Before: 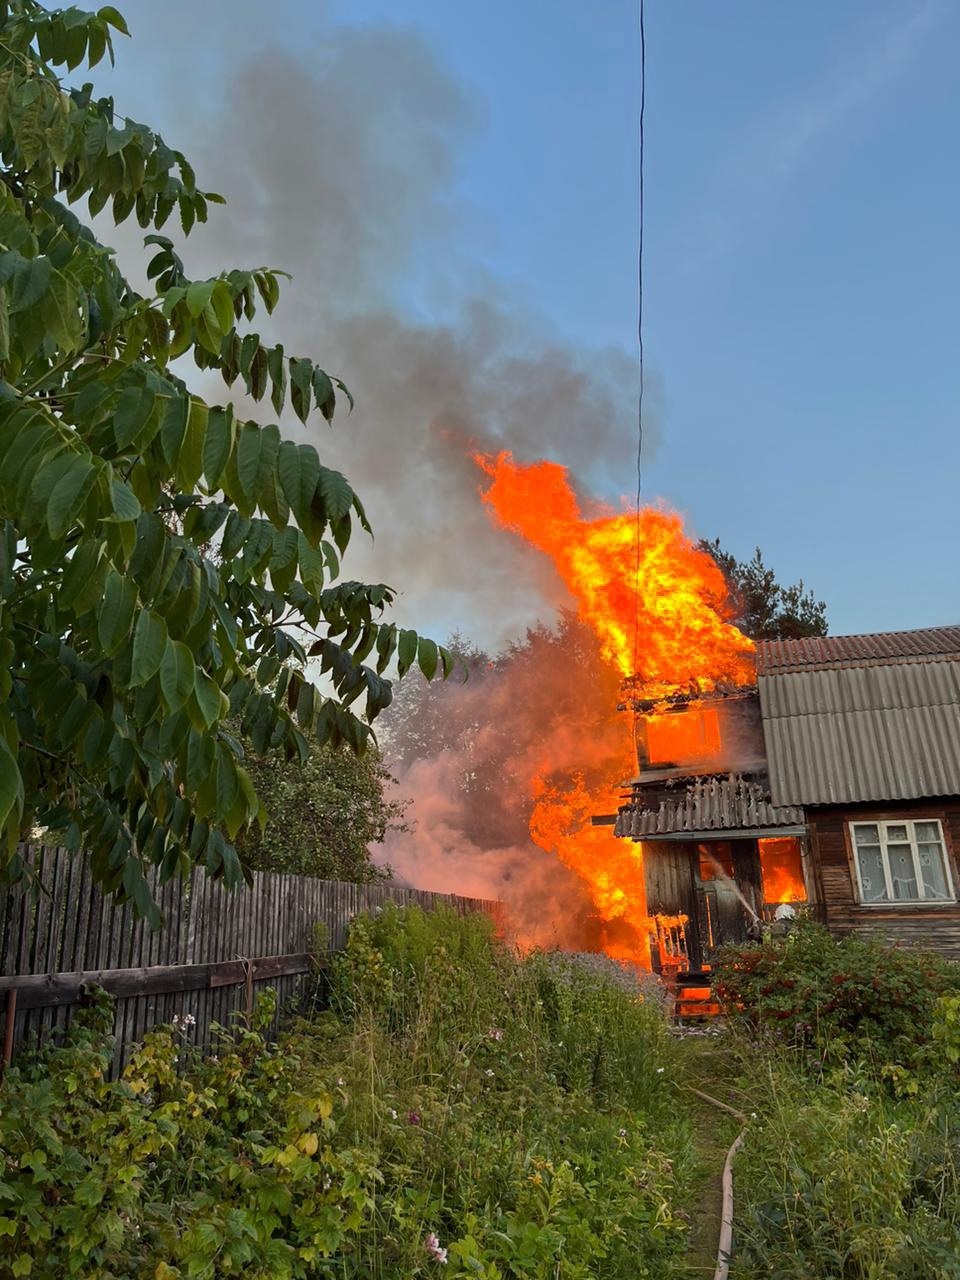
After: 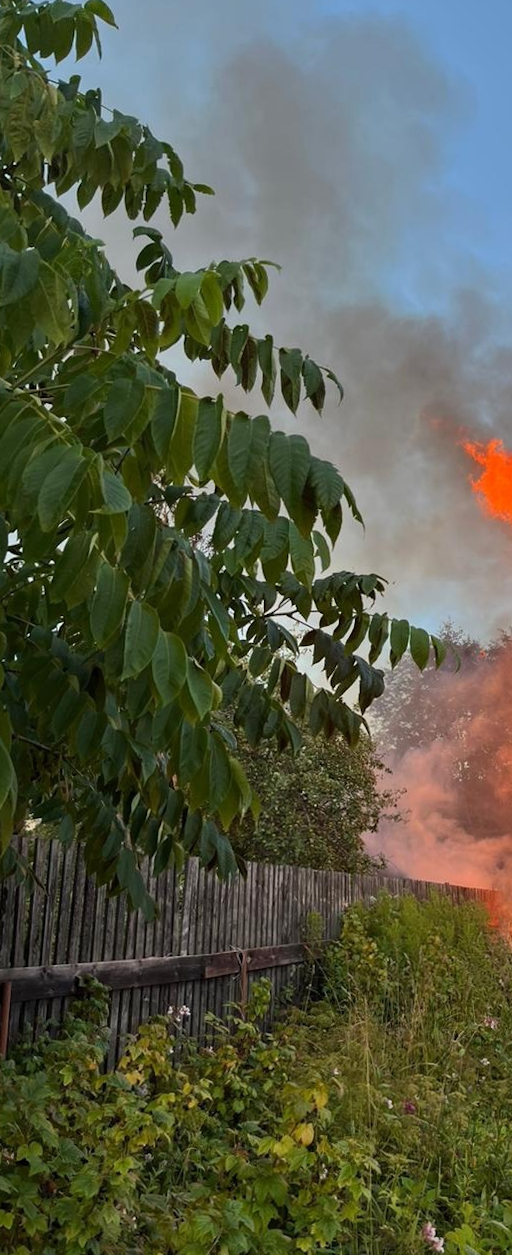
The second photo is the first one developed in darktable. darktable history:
crop: left 0.587%, right 45.588%, bottom 0.086%
rotate and perspective: rotation -0.45°, automatic cropping original format, crop left 0.008, crop right 0.992, crop top 0.012, crop bottom 0.988
